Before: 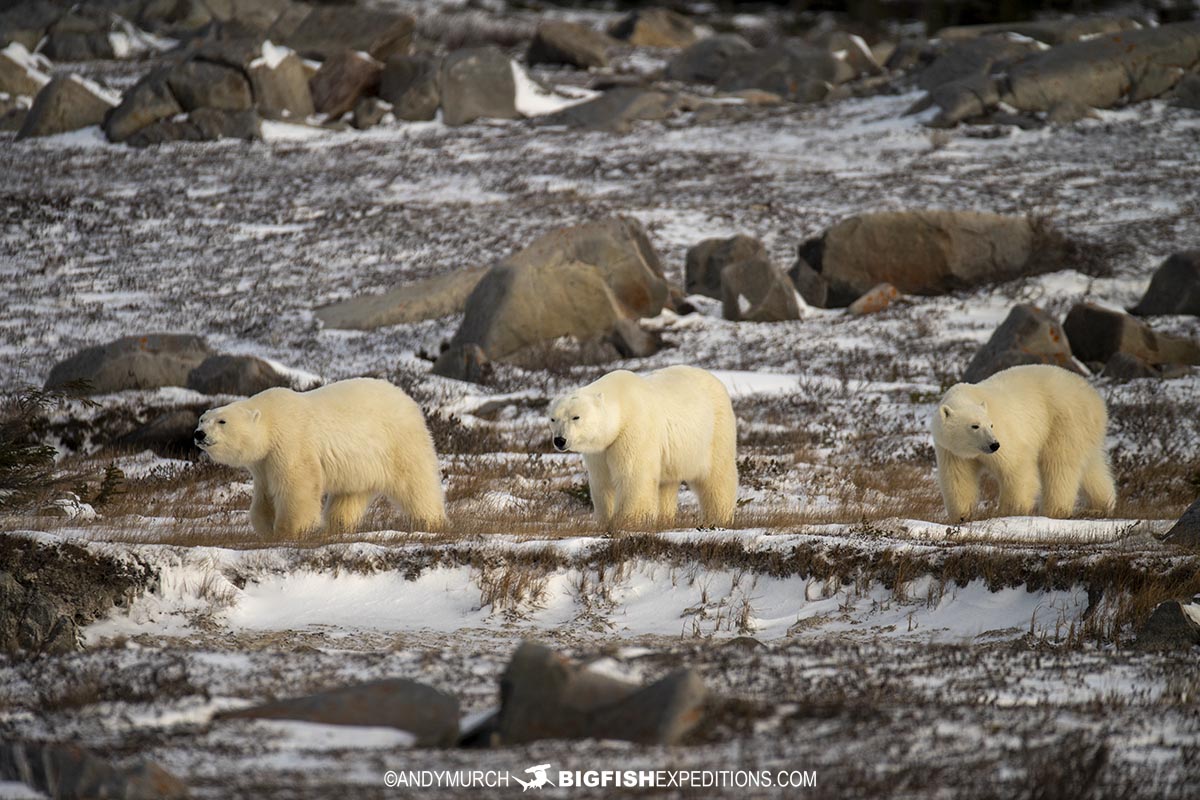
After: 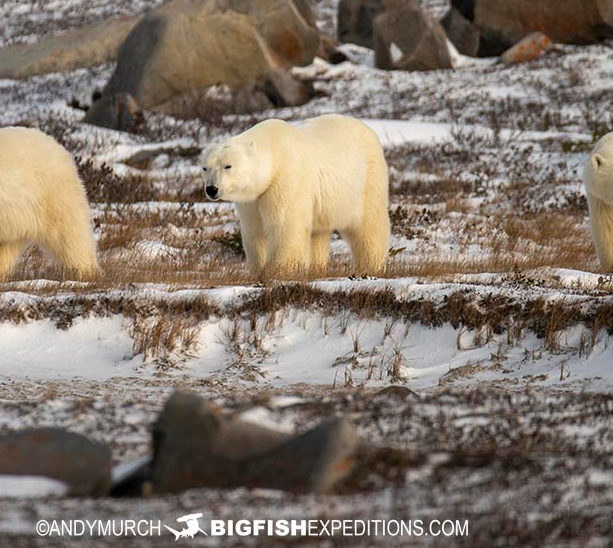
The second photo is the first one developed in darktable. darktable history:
crop and rotate: left 29.006%, top 31.486%, right 19.856%
